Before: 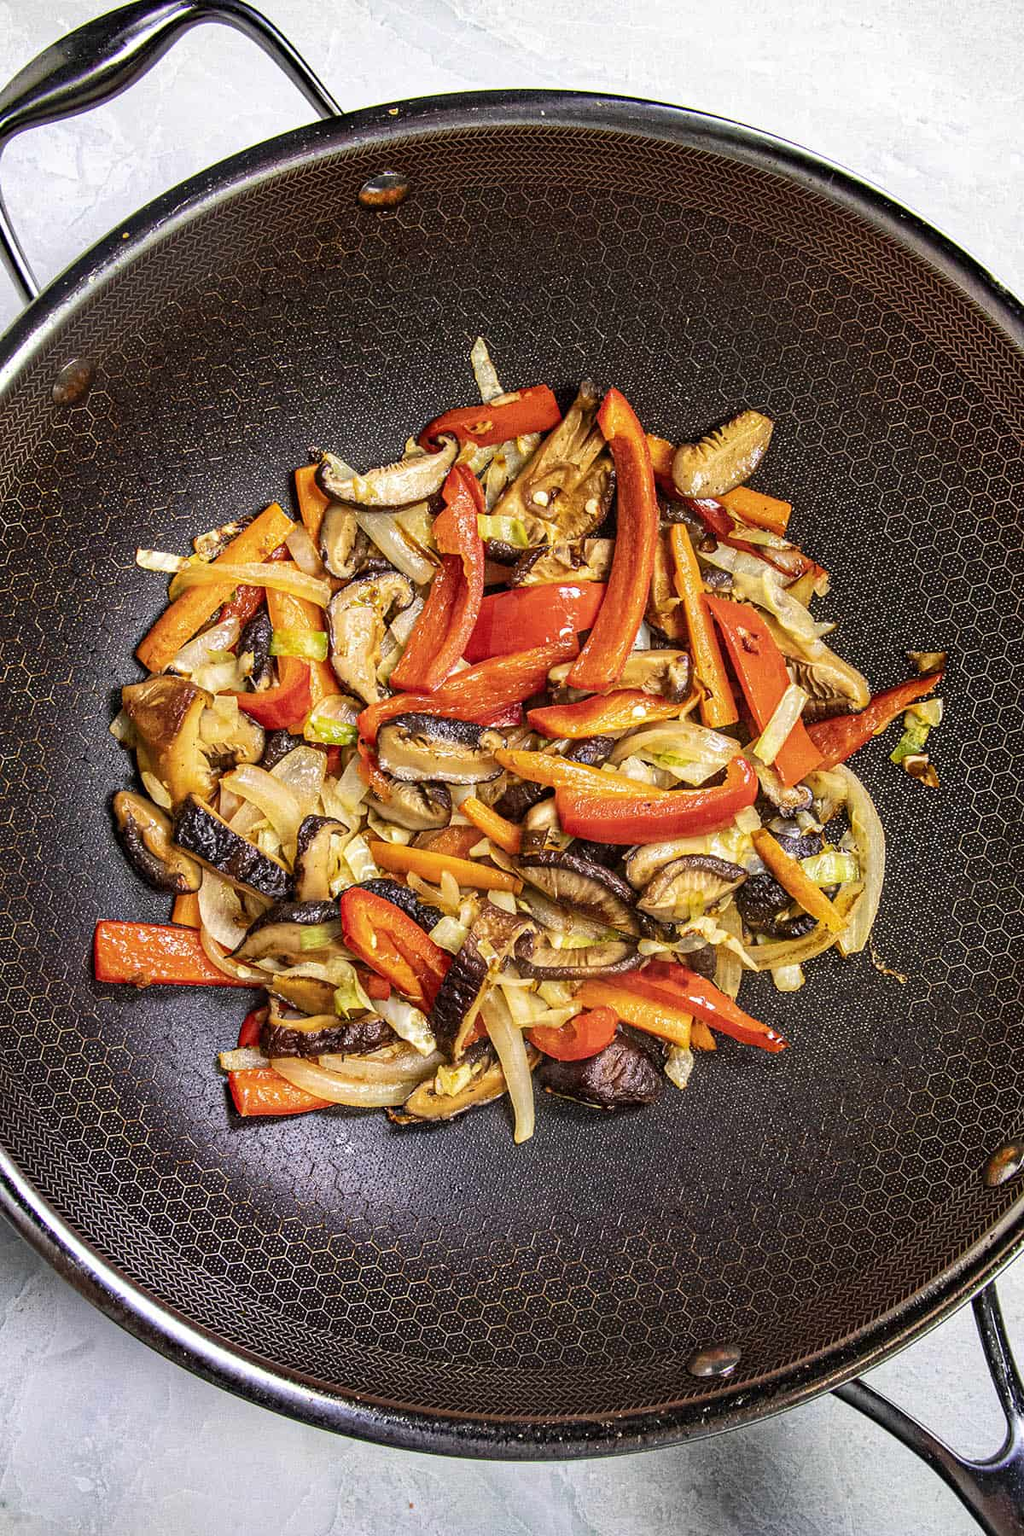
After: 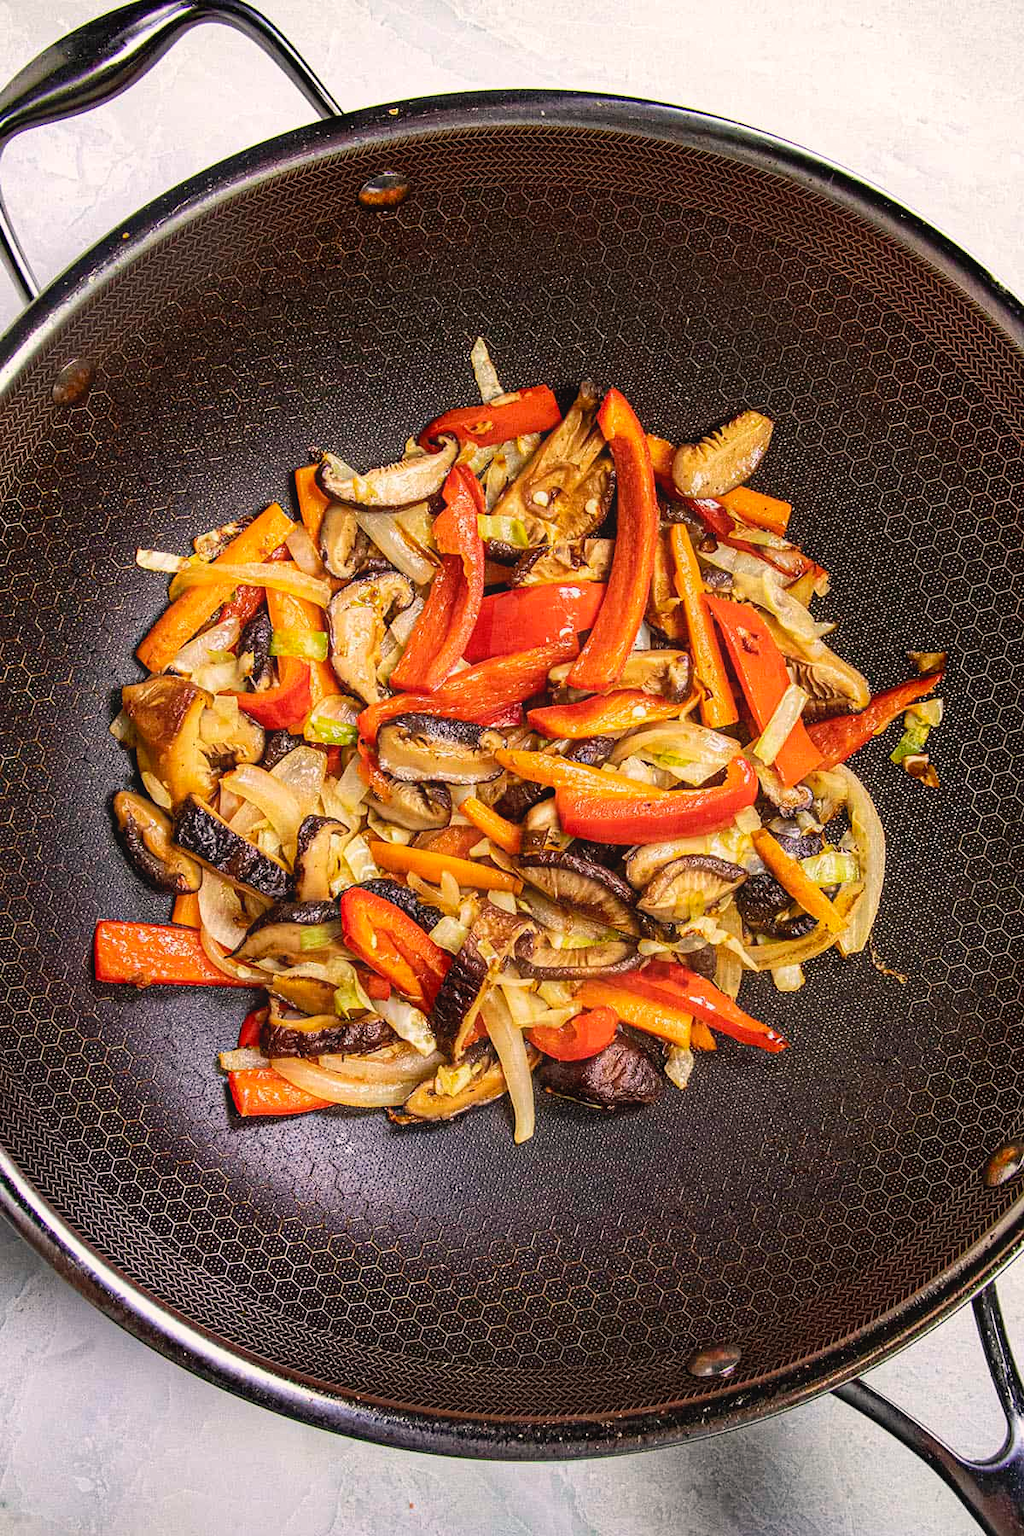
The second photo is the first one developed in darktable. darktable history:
contrast equalizer: octaves 7, y [[0.5, 0.488, 0.462, 0.461, 0.491, 0.5], [0.5 ×6], [0.5 ×6], [0 ×6], [0 ×6]]
color correction: highlights a* 3.86, highlights b* 5.09
